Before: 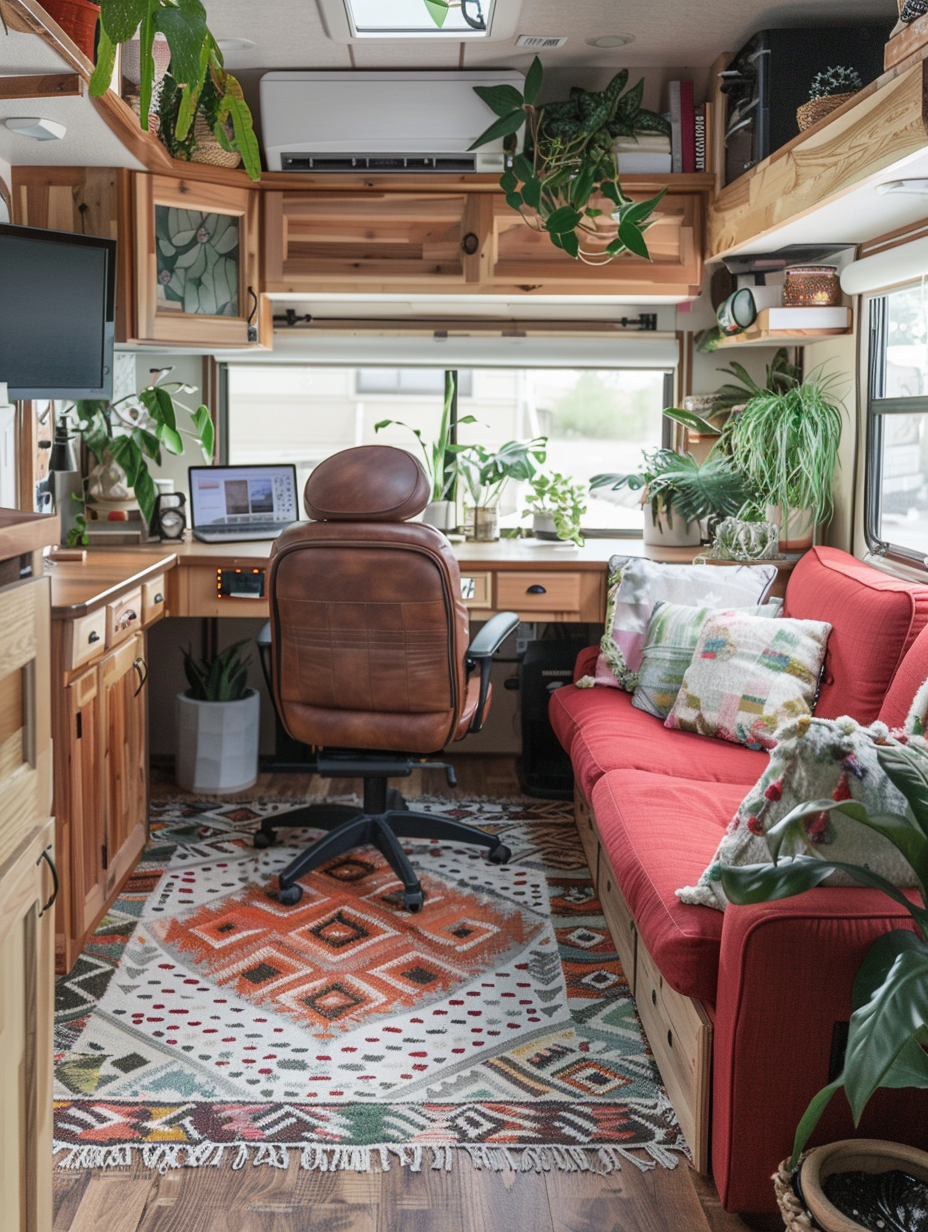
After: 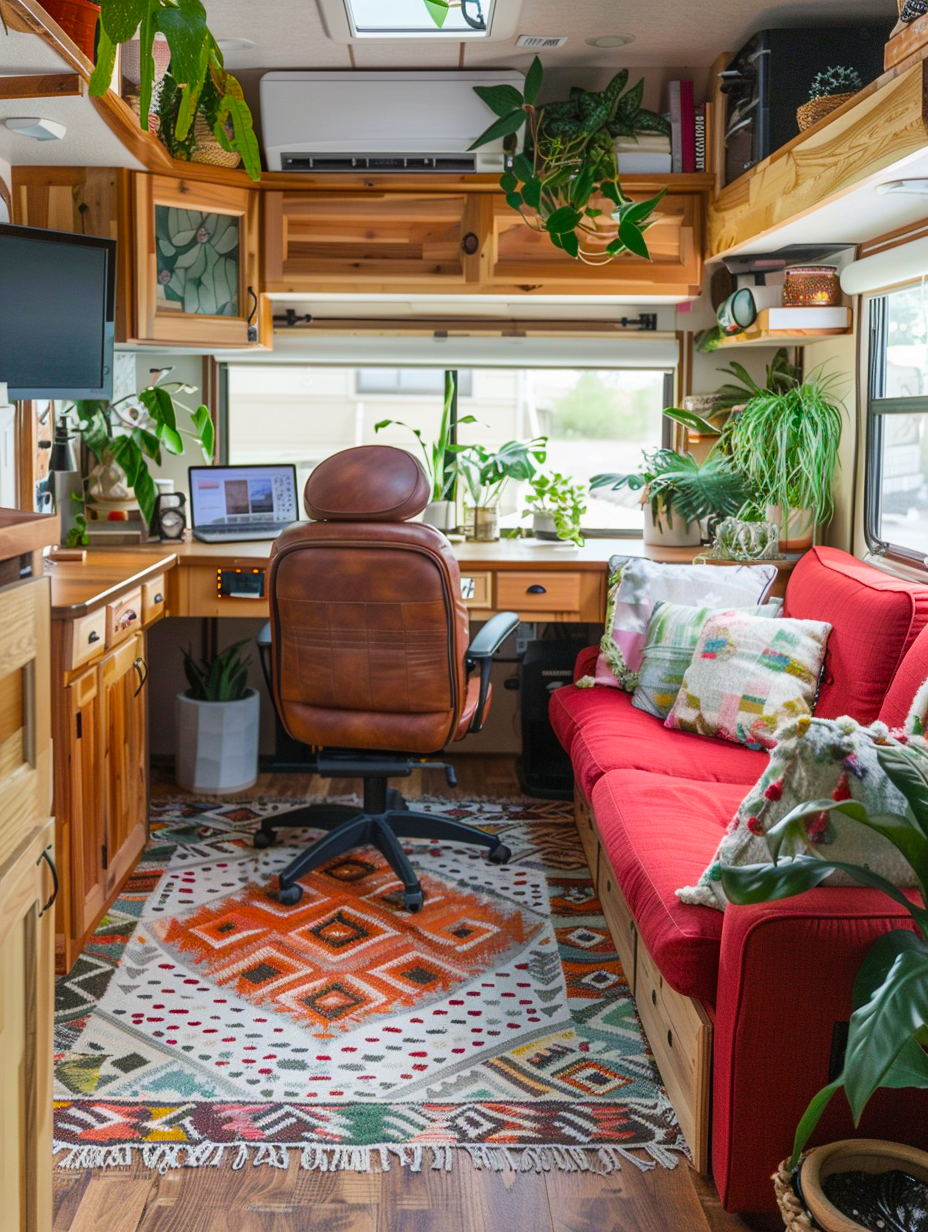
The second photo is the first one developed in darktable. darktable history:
color balance rgb: perceptual saturation grading › global saturation 19.729%, global vibrance 50.428%
